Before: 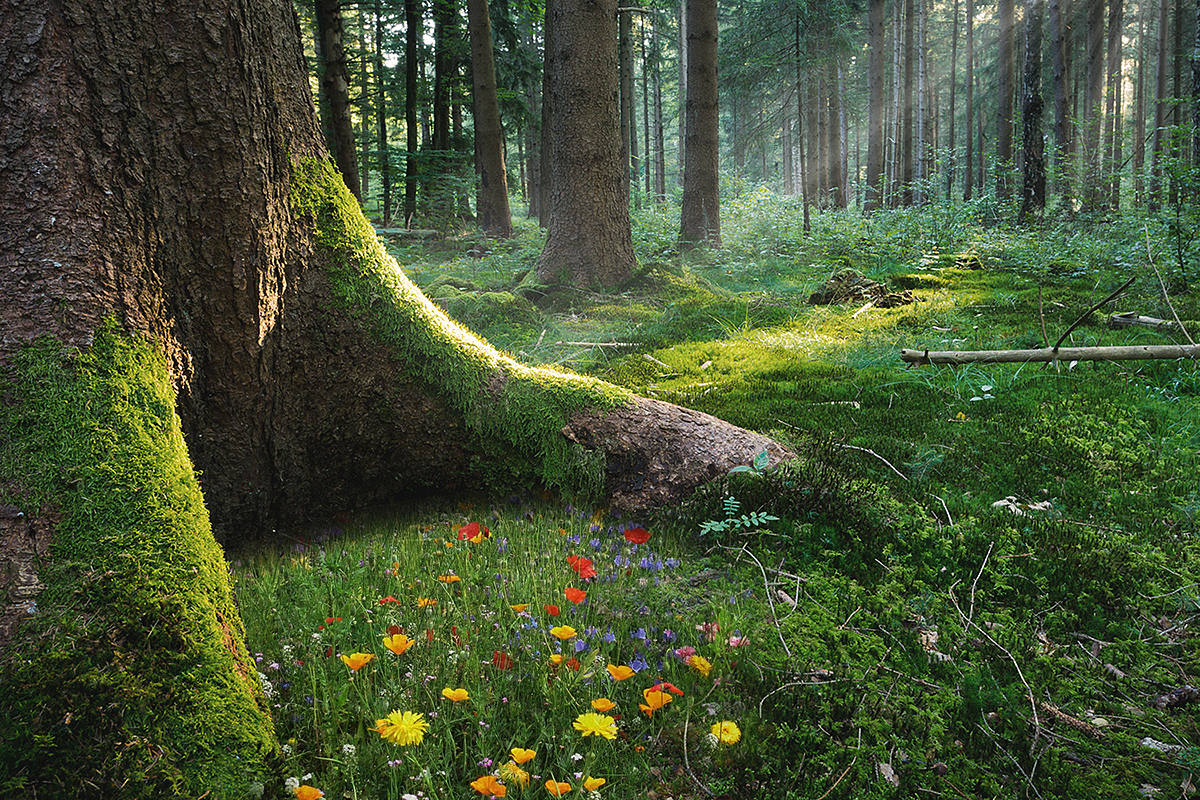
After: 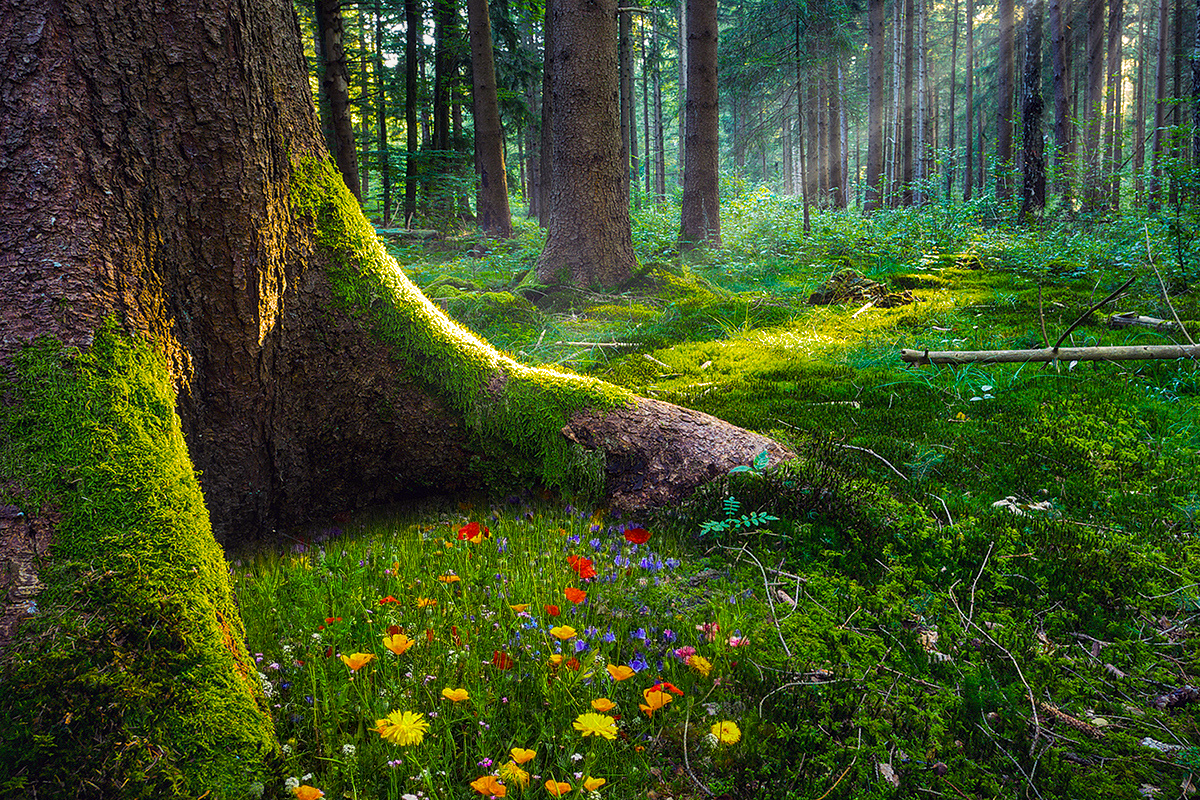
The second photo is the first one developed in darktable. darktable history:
local contrast: on, module defaults
color balance rgb: shadows lift › luminance -21.567%, shadows lift › chroma 9.277%, shadows lift › hue 283.74°, linear chroma grading › global chroma 25.087%, perceptual saturation grading › global saturation 29.405%, global vibrance 20%
